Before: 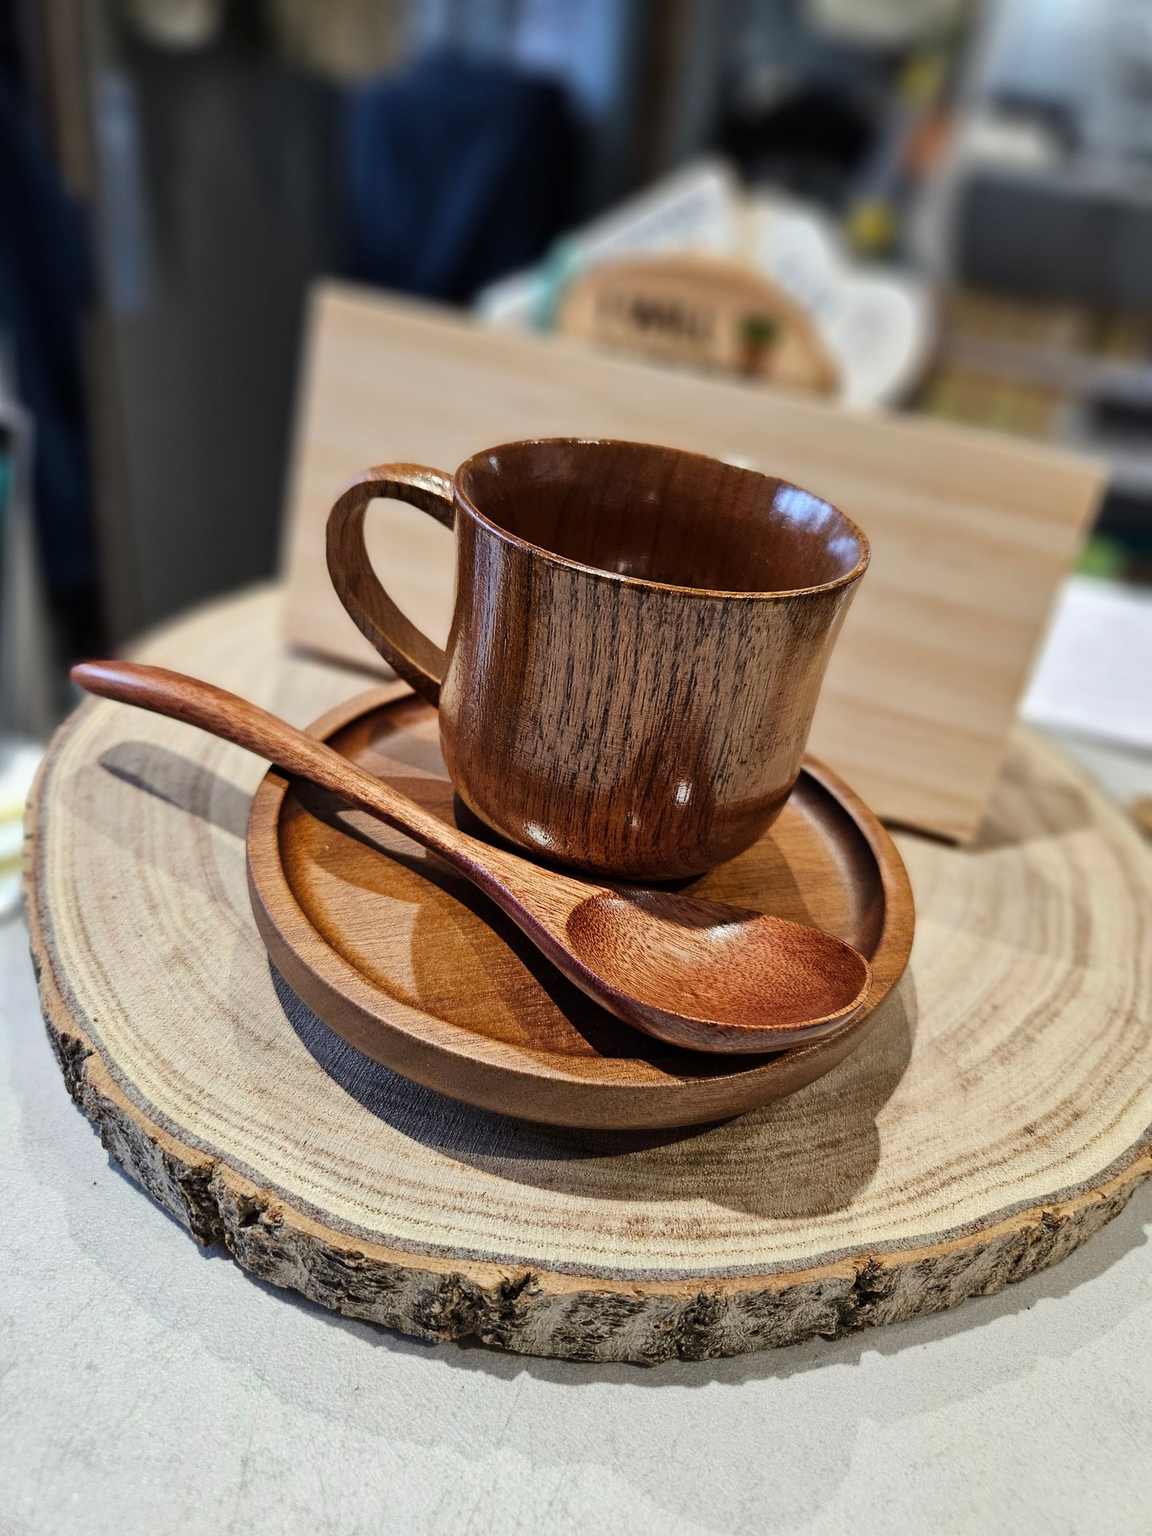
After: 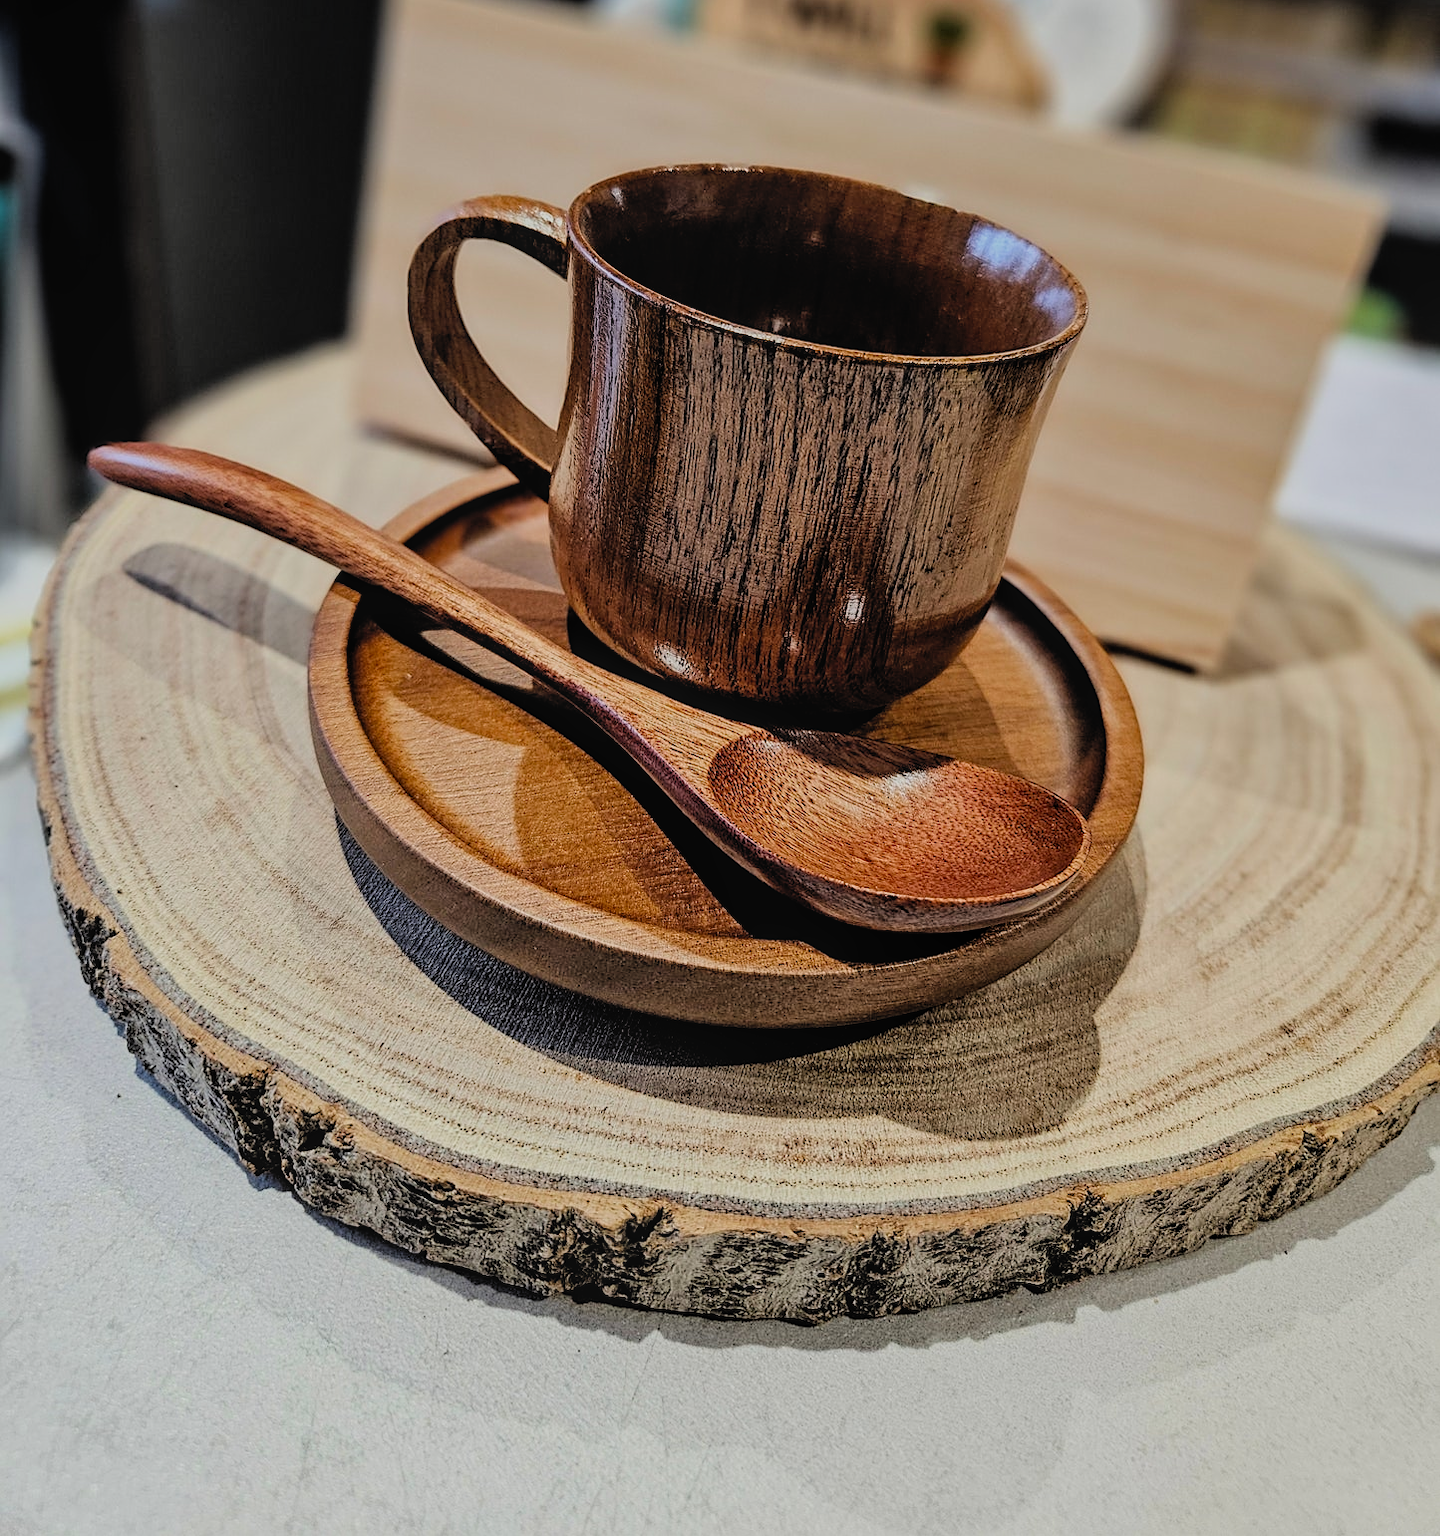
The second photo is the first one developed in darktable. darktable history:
sharpen: on, module defaults
local contrast: detail 110%
filmic rgb: black relative exposure -4.58 EV, white relative exposure 4.8 EV, threshold 3 EV, hardness 2.36, latitude 36.07%, contrast 1.048, highlights saturation mix 1.32%, shadows ↔ highlights balance 1.25%, color science v4 (2020), enable highlight reconstruction true
crop and rotate: top 19.998%
